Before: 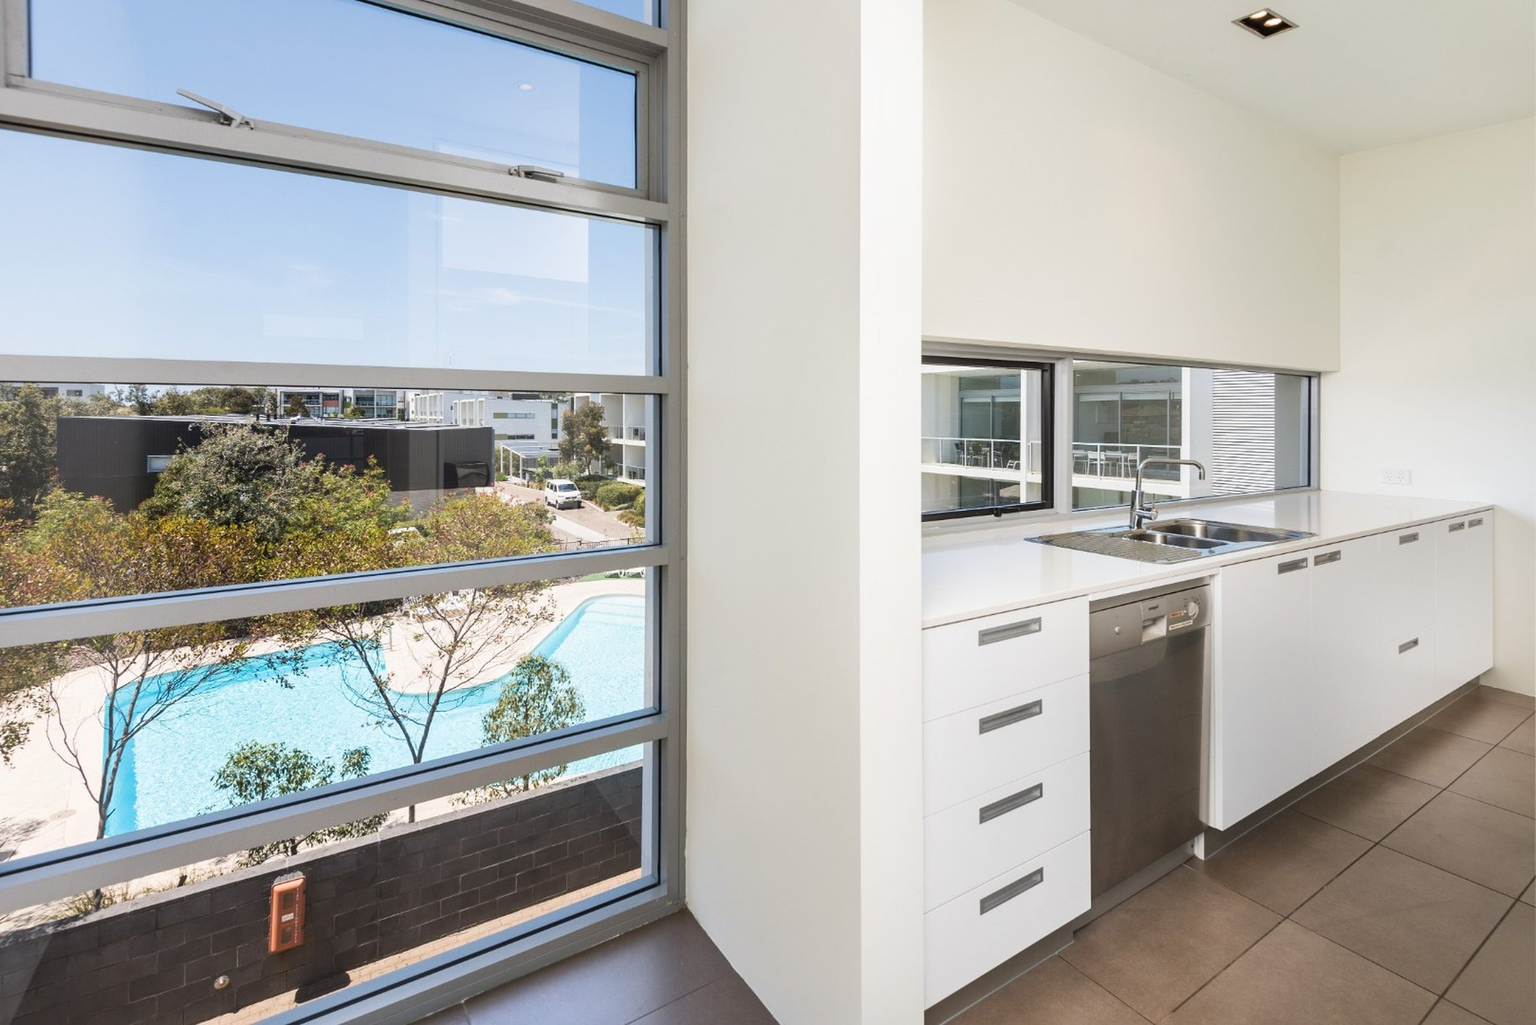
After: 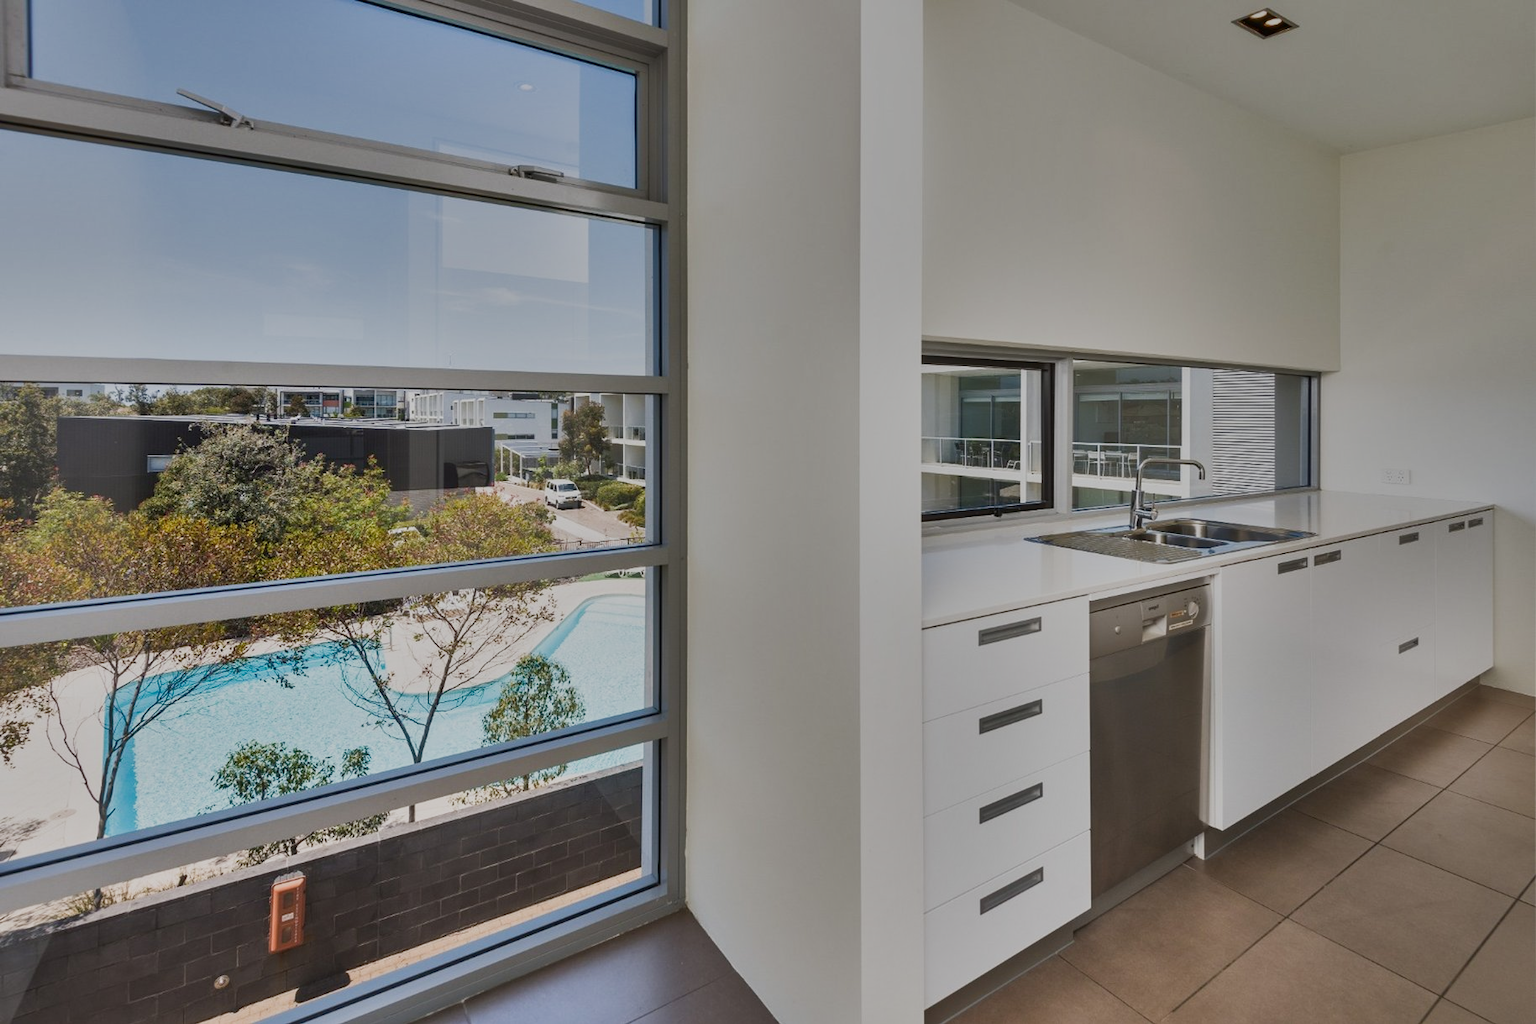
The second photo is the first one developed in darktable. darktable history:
sigmoid: contrast 1.22, skew 0.65
shadows and highlights: shadows 80.73, white point adjustment -9.07, highlights -61.46, soften with gaussian
exposure: compensate exposure bias true, compensate highlight preservation false
